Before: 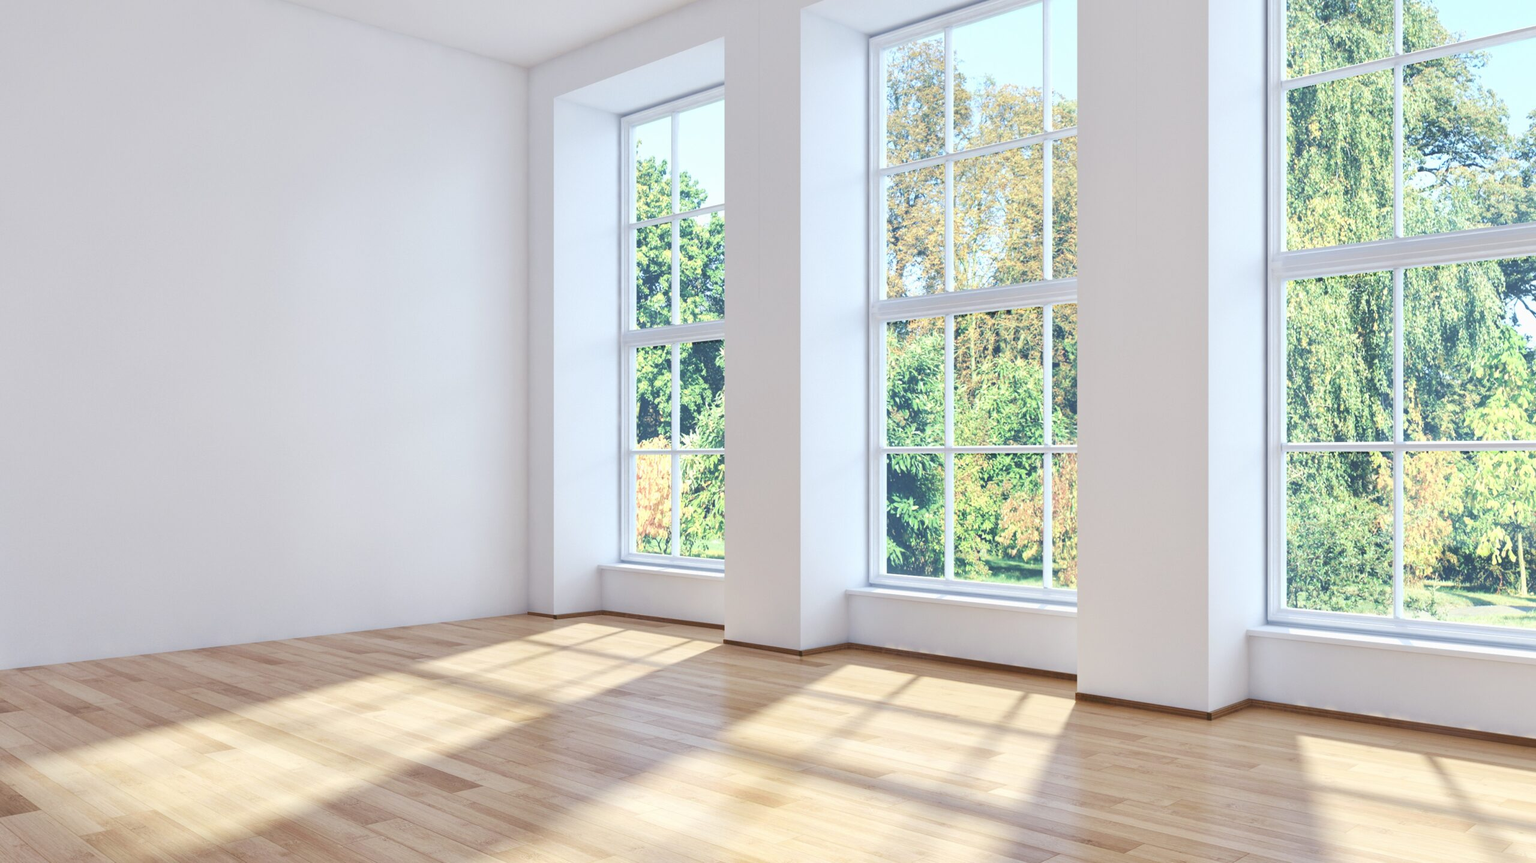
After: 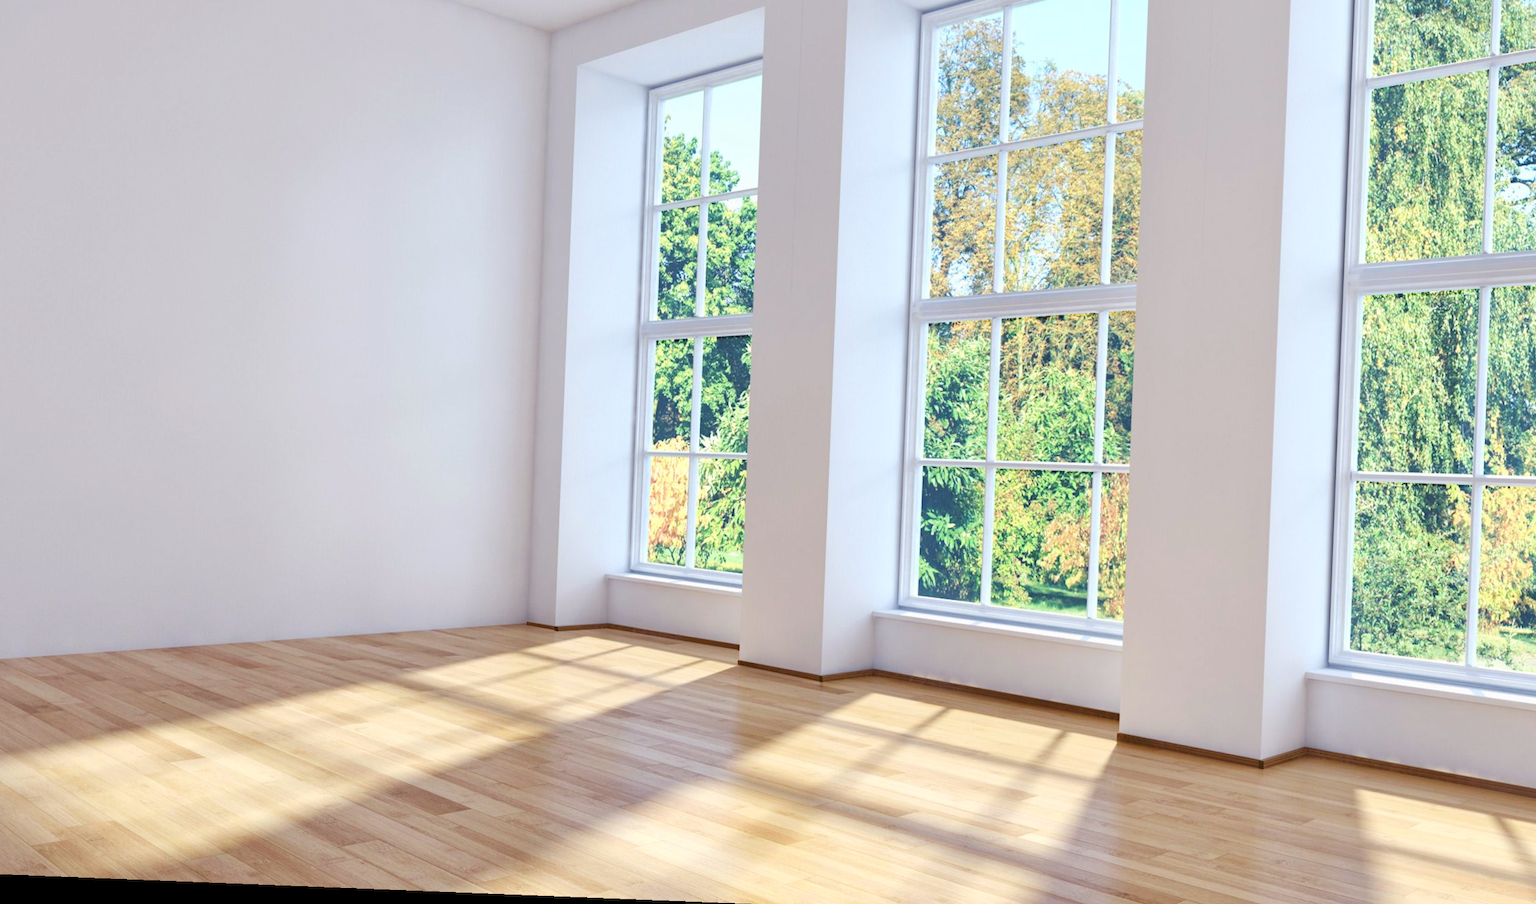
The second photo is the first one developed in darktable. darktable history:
rotate and perspective: rotation 2.27°, automatic cropping off
haze removal: compatibility mode true, adaptive false
contrast brightness saturation: saturation 0.13
crop: left 3.305%, top 6.436%, right 6.389%, bottom 3.258%
white balance: emerald 1
